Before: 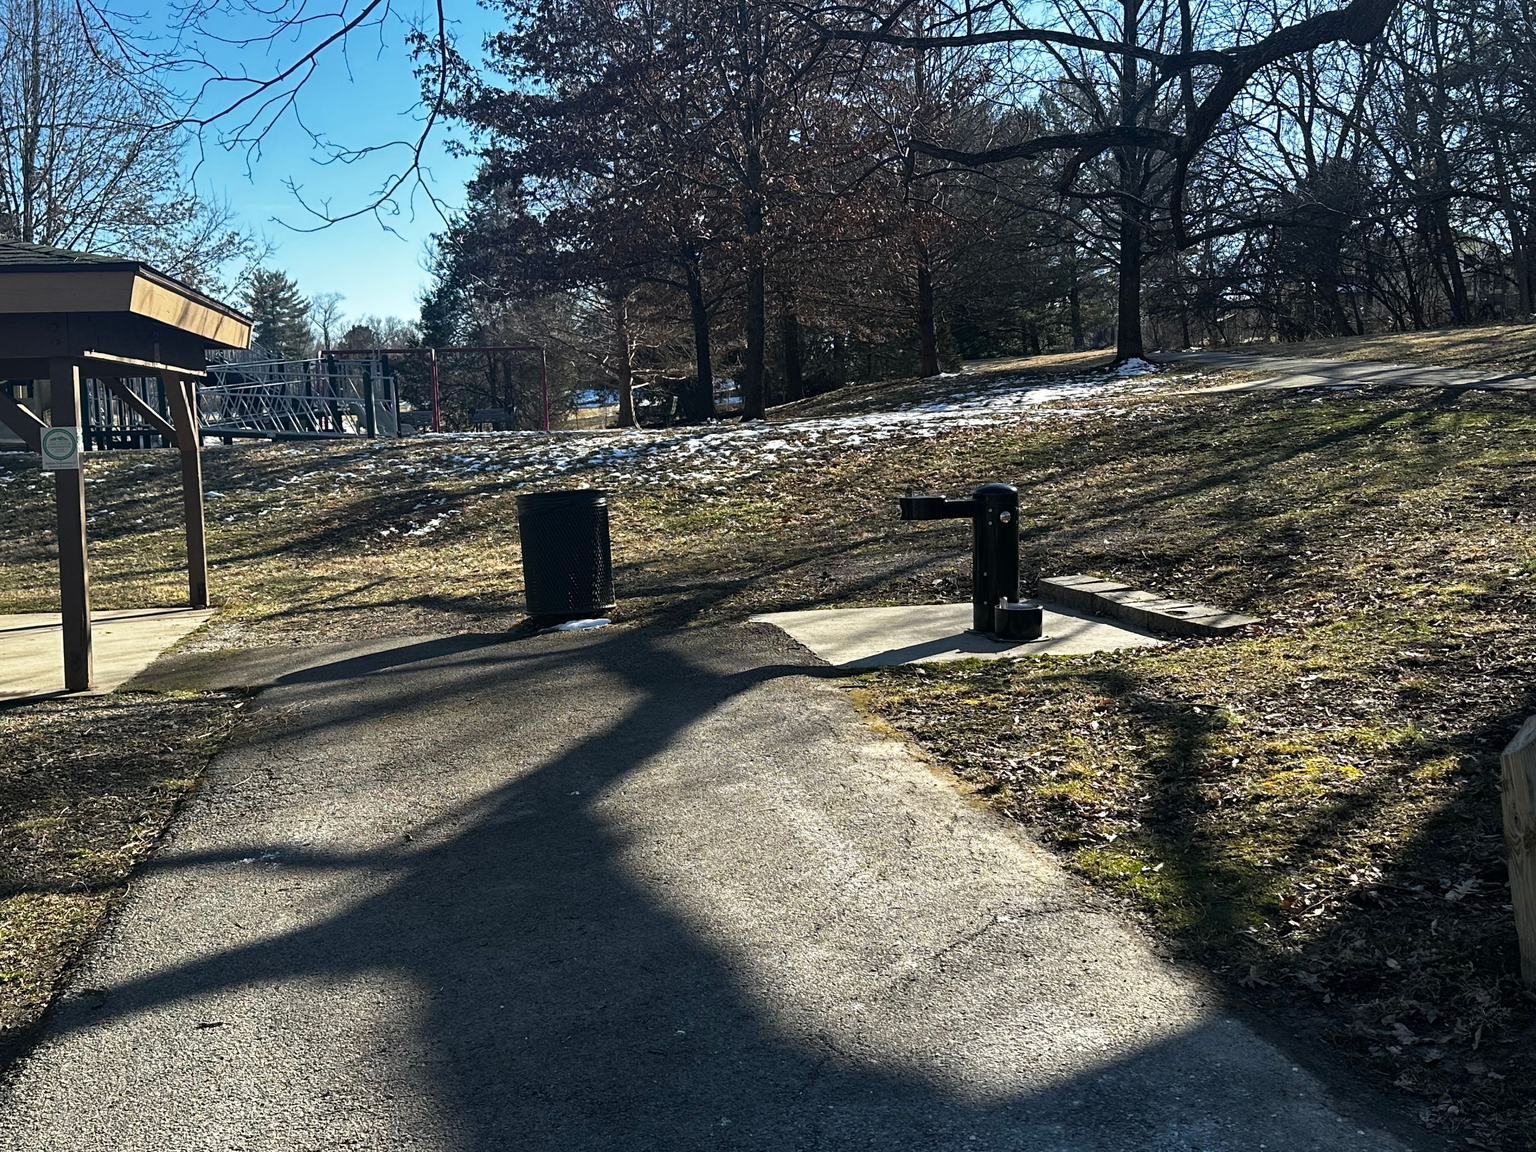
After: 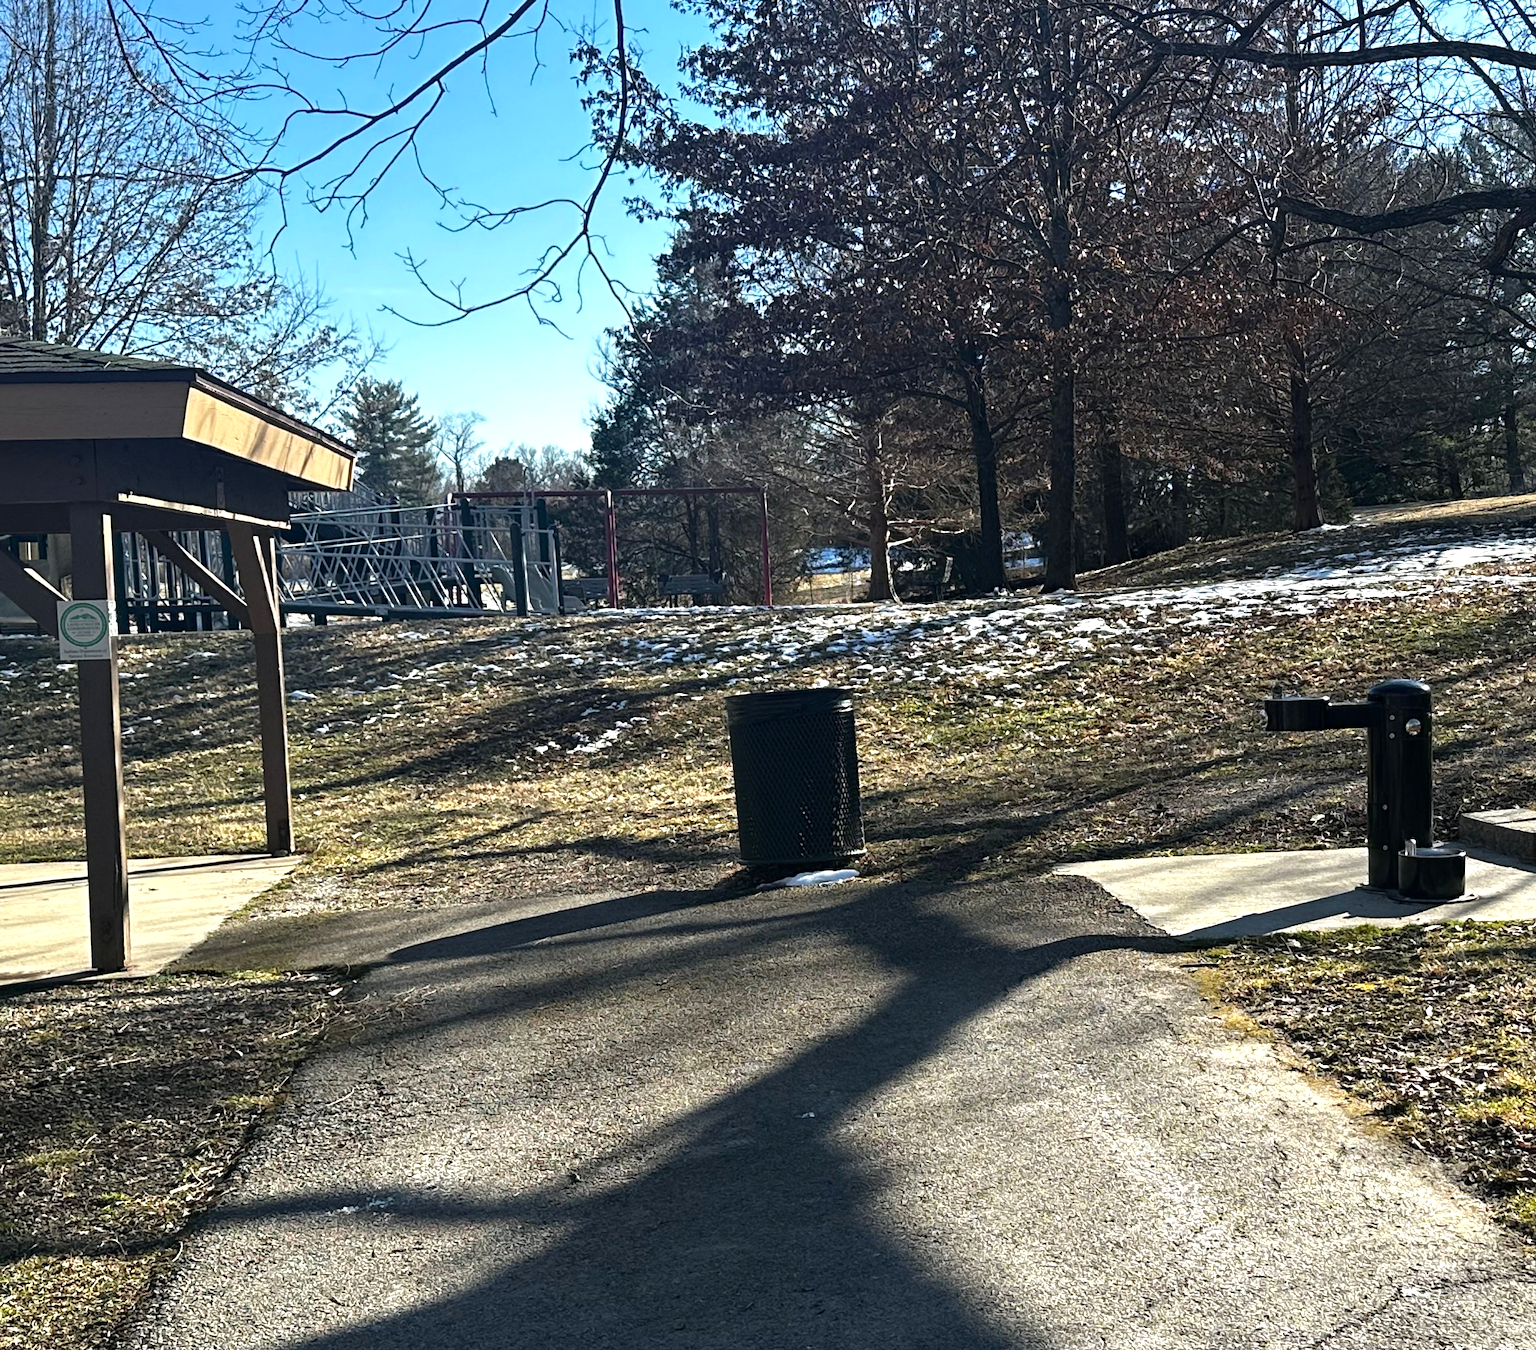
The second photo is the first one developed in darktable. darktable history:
exposure: exposure 0.372 EV, compensate highlight preservation false
crop: right 28.842%, bottom 16.577%
